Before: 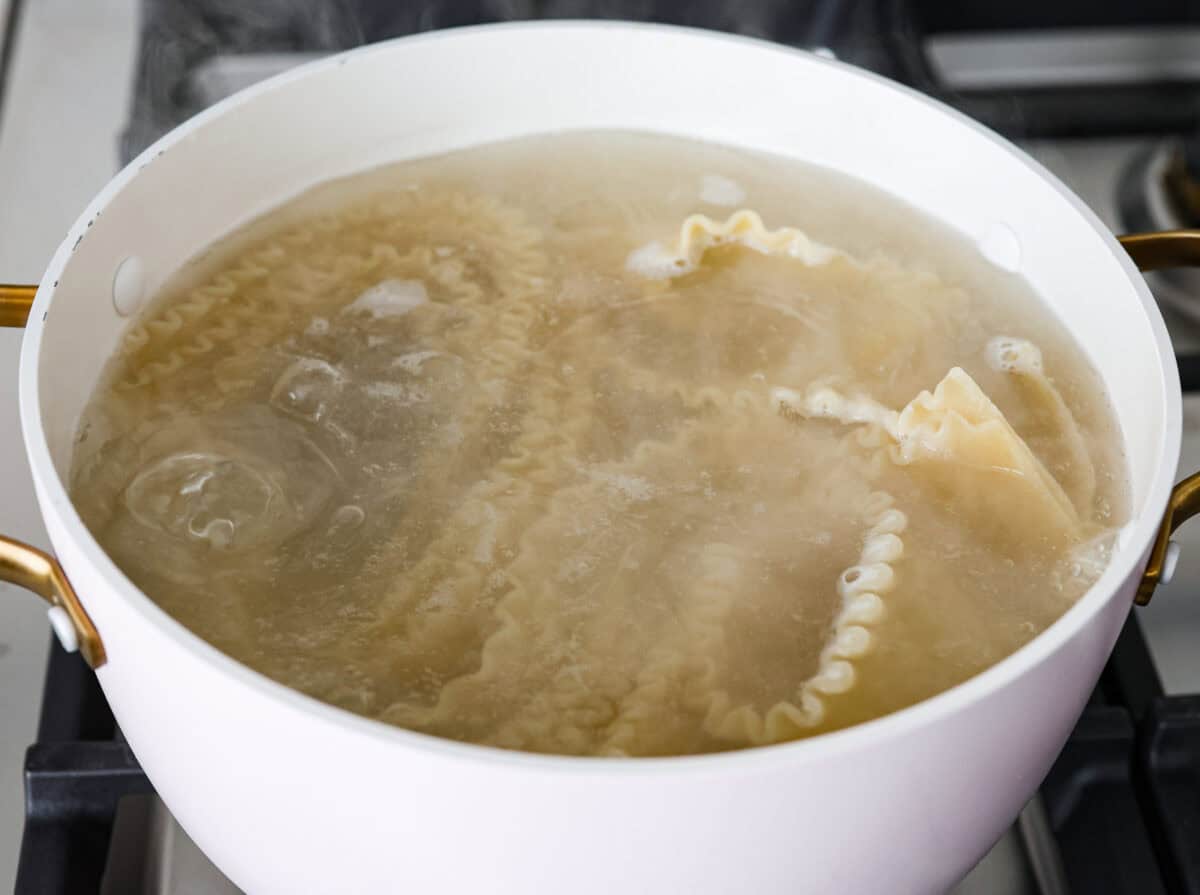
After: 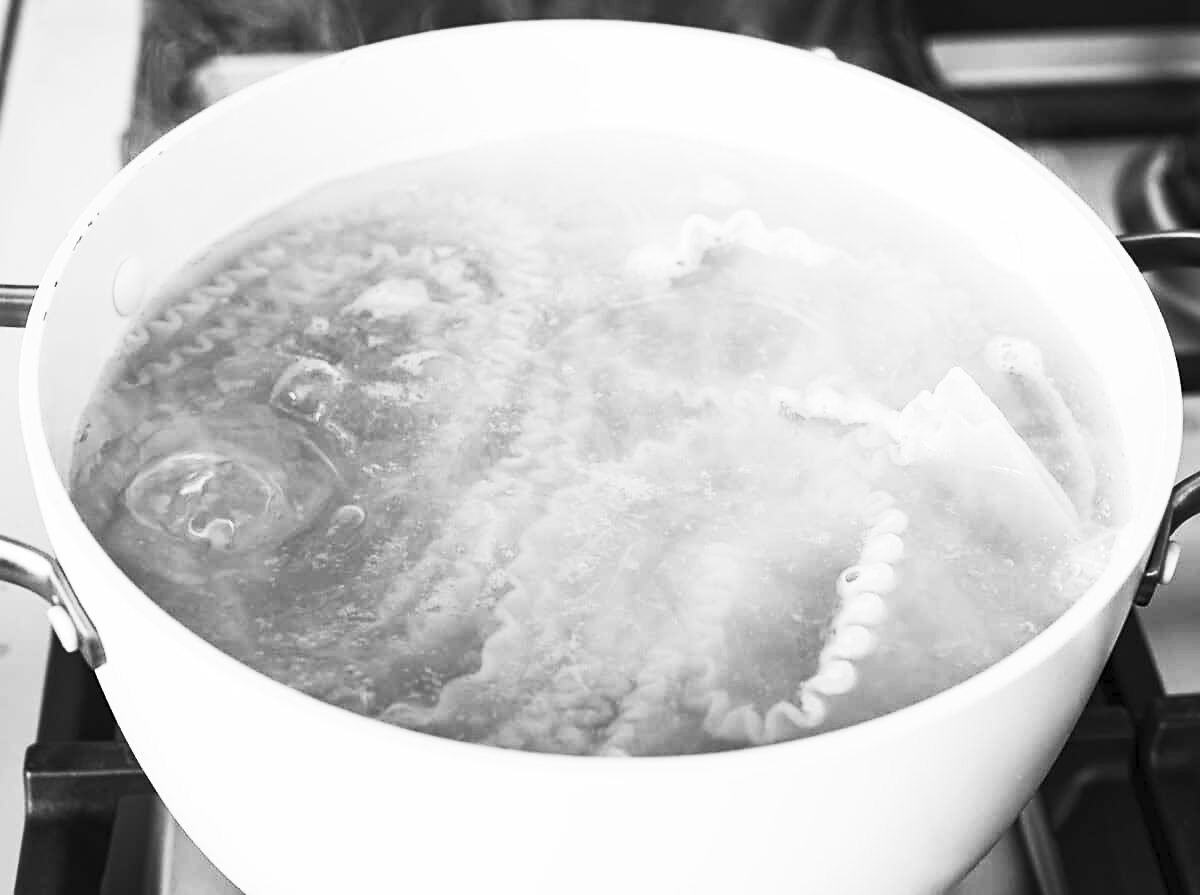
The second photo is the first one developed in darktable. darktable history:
sharpen: radius 1.864, amount 0.398, threshold 1.271
contrast brightness saturation: contrast 0.53, brightness 0.47, saturation -1
